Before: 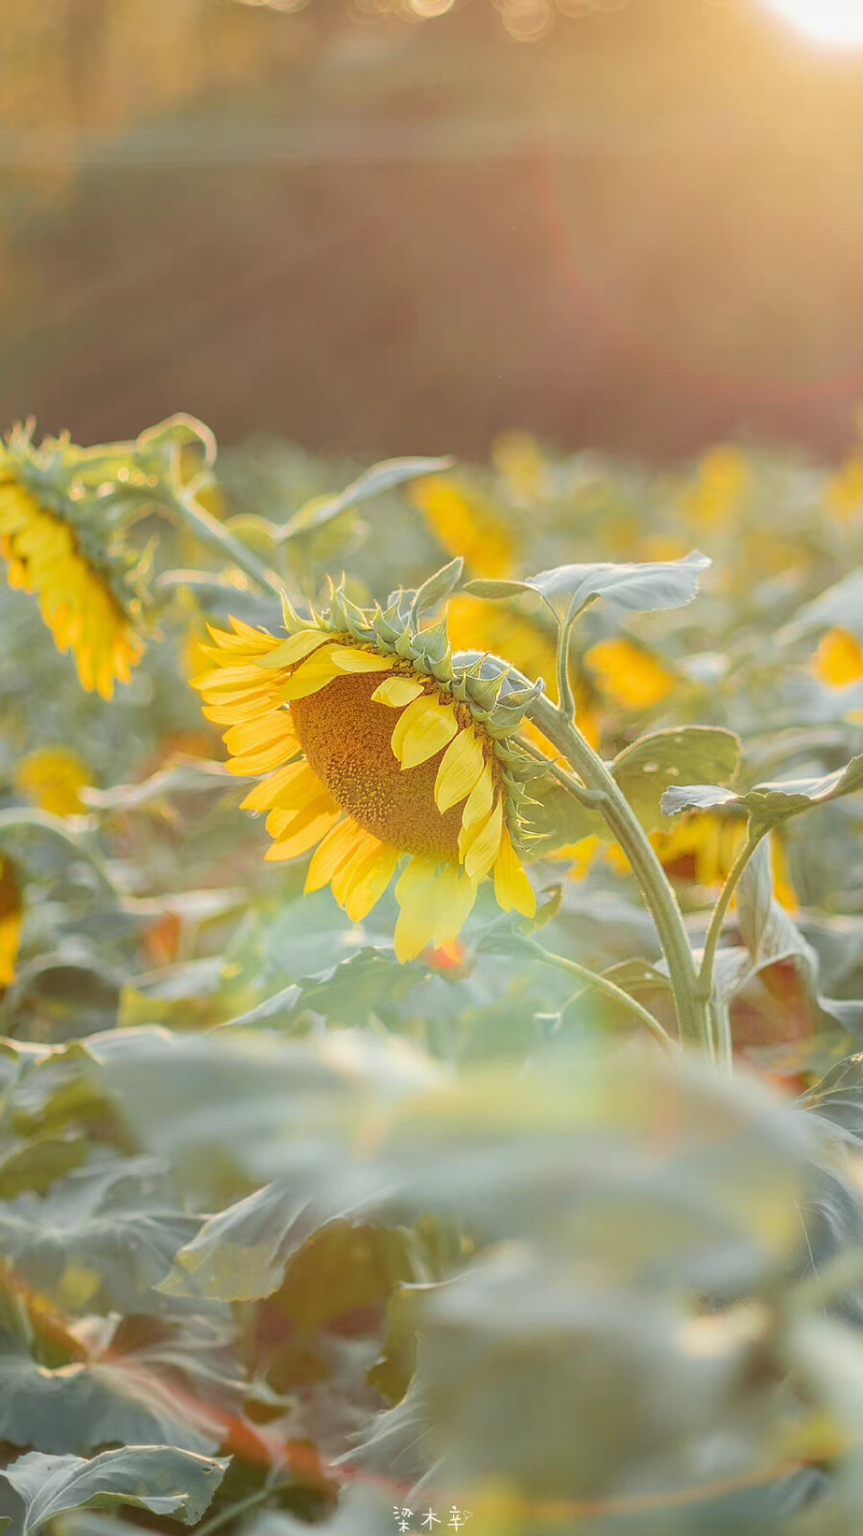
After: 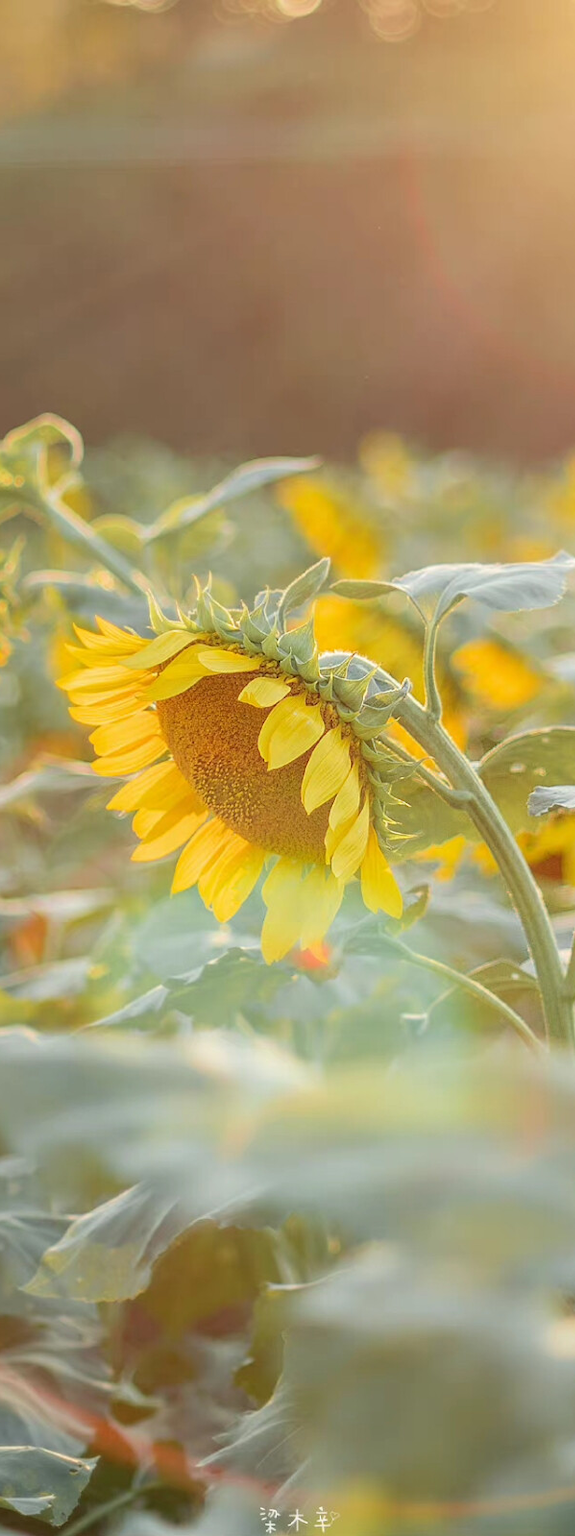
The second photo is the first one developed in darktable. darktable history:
crop and rotate: left 15.6%, right 17.709%
